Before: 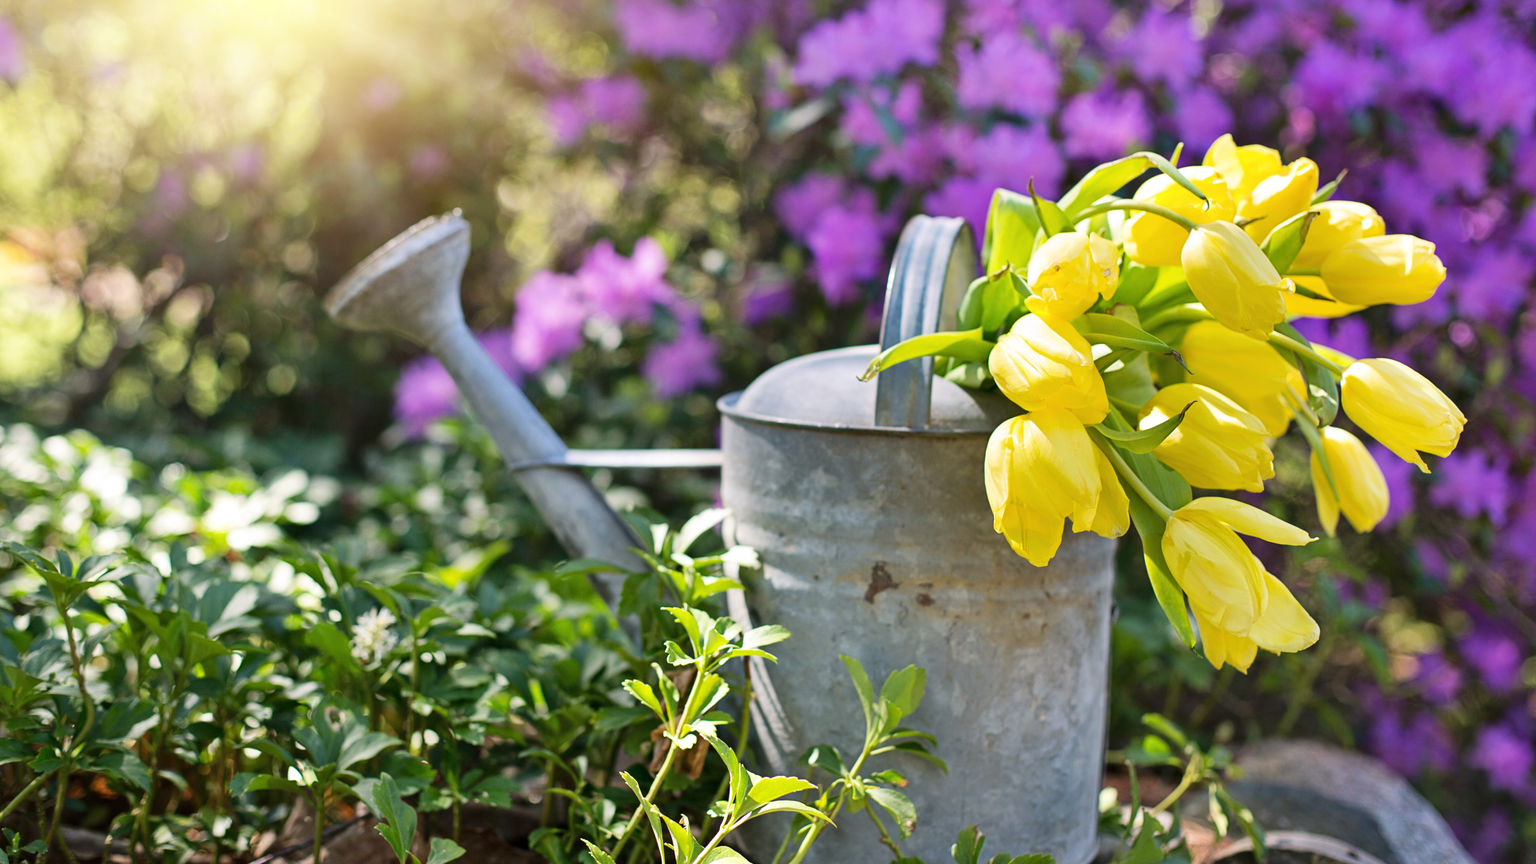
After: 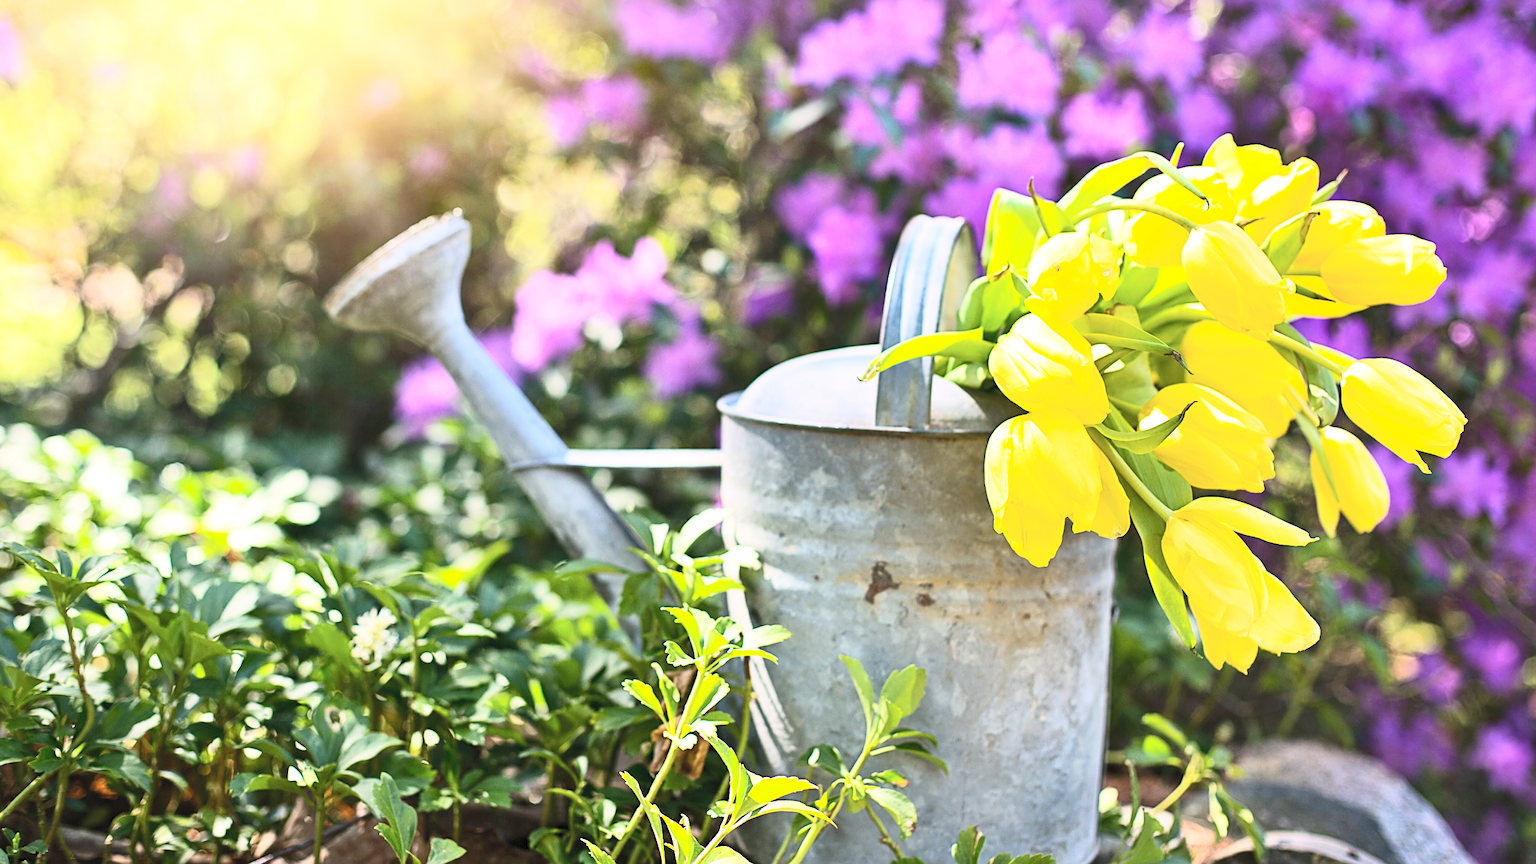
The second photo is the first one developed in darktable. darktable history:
contrast brightness saturation: contrast 0.383, brightness 0.523
sharpen: on, module defaults
color balance rgb: shadows lift › luminance -10.213%, perceptual saturation grading › global saturation 14.945%
